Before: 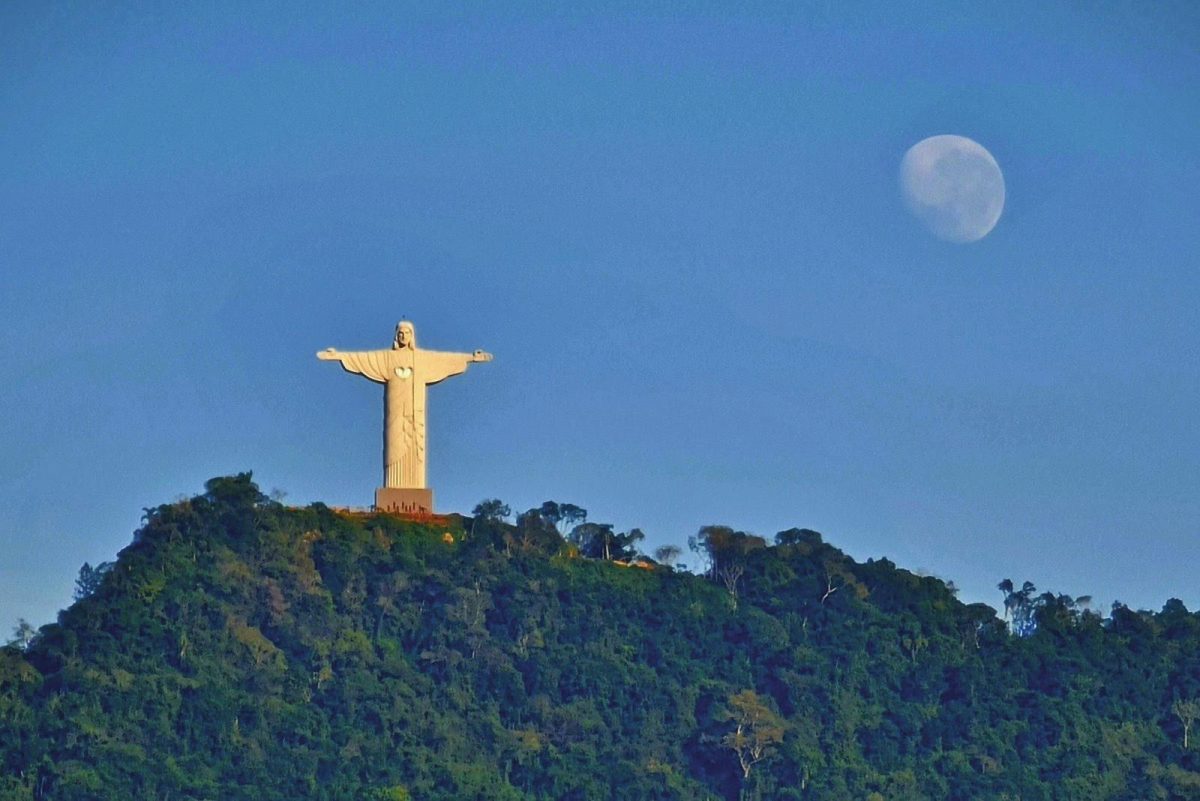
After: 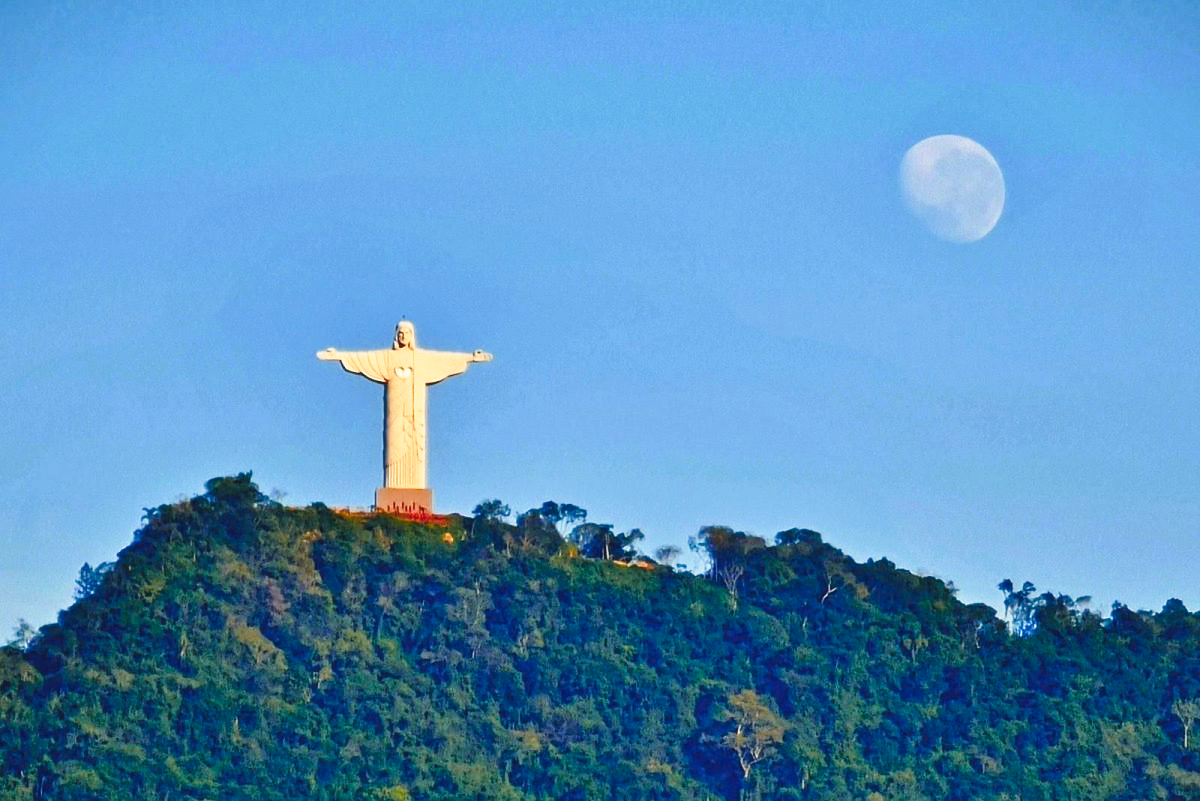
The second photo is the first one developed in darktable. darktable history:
base curve: curves: ch0 [(0, 0) (0.028, 0.03) (0.121, 0.232) (0.46, 0.748) (0.859, 0.968) (1, 1)], preserve colors none
color zones: curves: ch1 [(0.309, 0.524) (0.41, 0.329) (0.508, 0.509)]; ch2 [(0.25, 0.457) (0.75, 0.5)]
